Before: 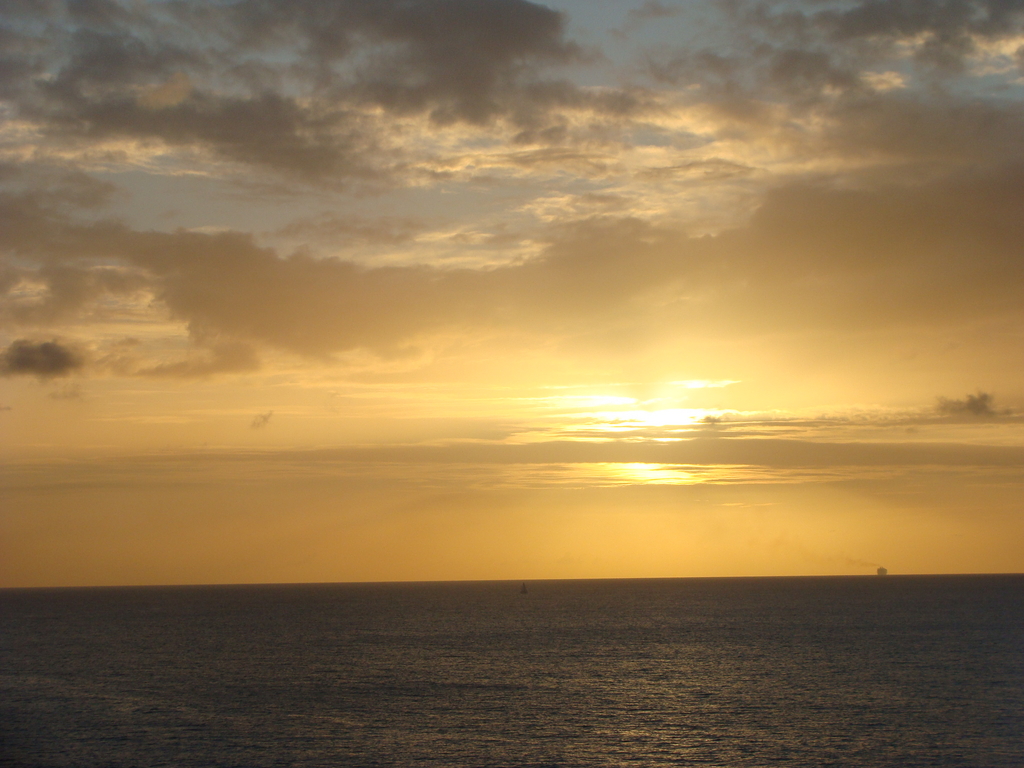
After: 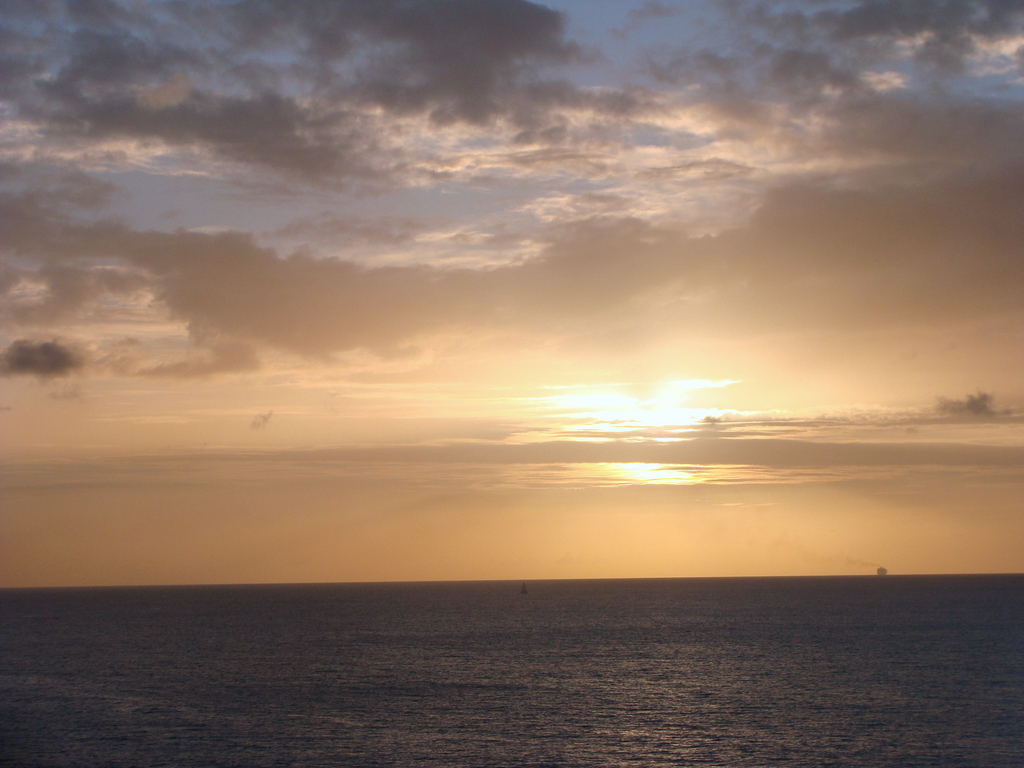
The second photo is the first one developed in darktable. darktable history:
color calibration: illuminant custom, x 0.363, y 0.385, temperature 4528.03 K
color correction: highlights a* -0.772, highlights b* -8.92
